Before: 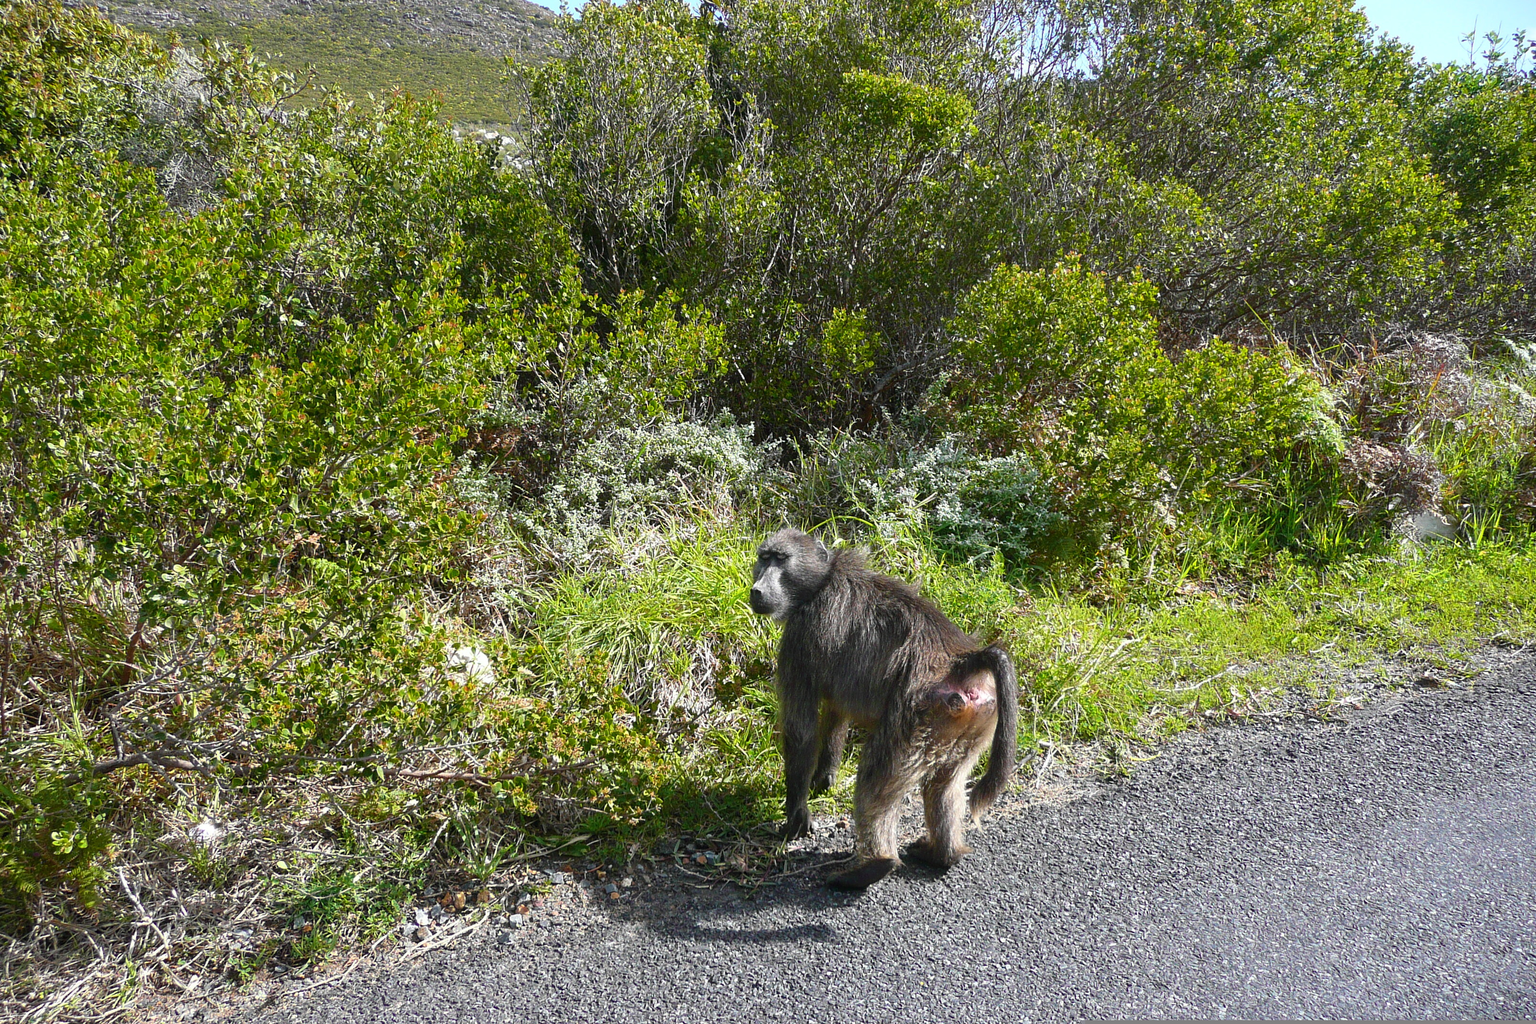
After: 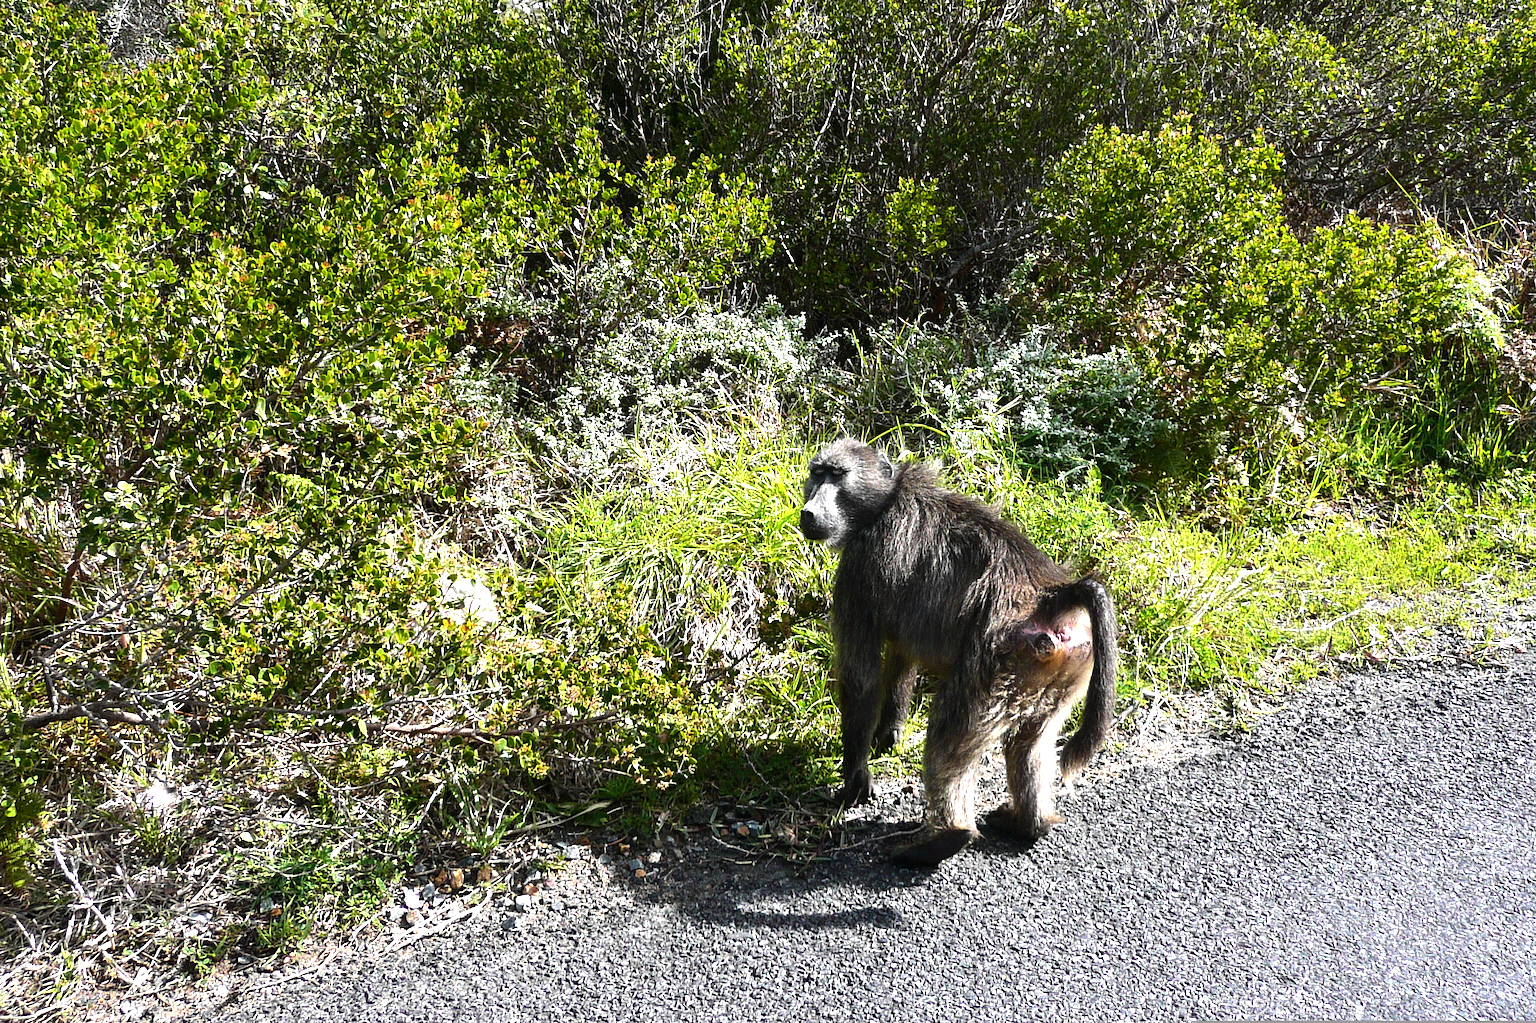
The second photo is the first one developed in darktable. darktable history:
tone equalizer: -8 EV -1.08 EV, -7 EV -1.01 EV, -6 EV -0.867 EV, -5 EV -0.578 EV, -3 EV 0.578 EV, -2 EV 0.867 EV, -1 EV 1.01 EV, +0 EV 1.08 EV, edges refinement/feathering 500, mask exposure compensation -1.57 EV, preserve details no
crop and rotate: left 4.842%, top 15.51%, right 10.668%
